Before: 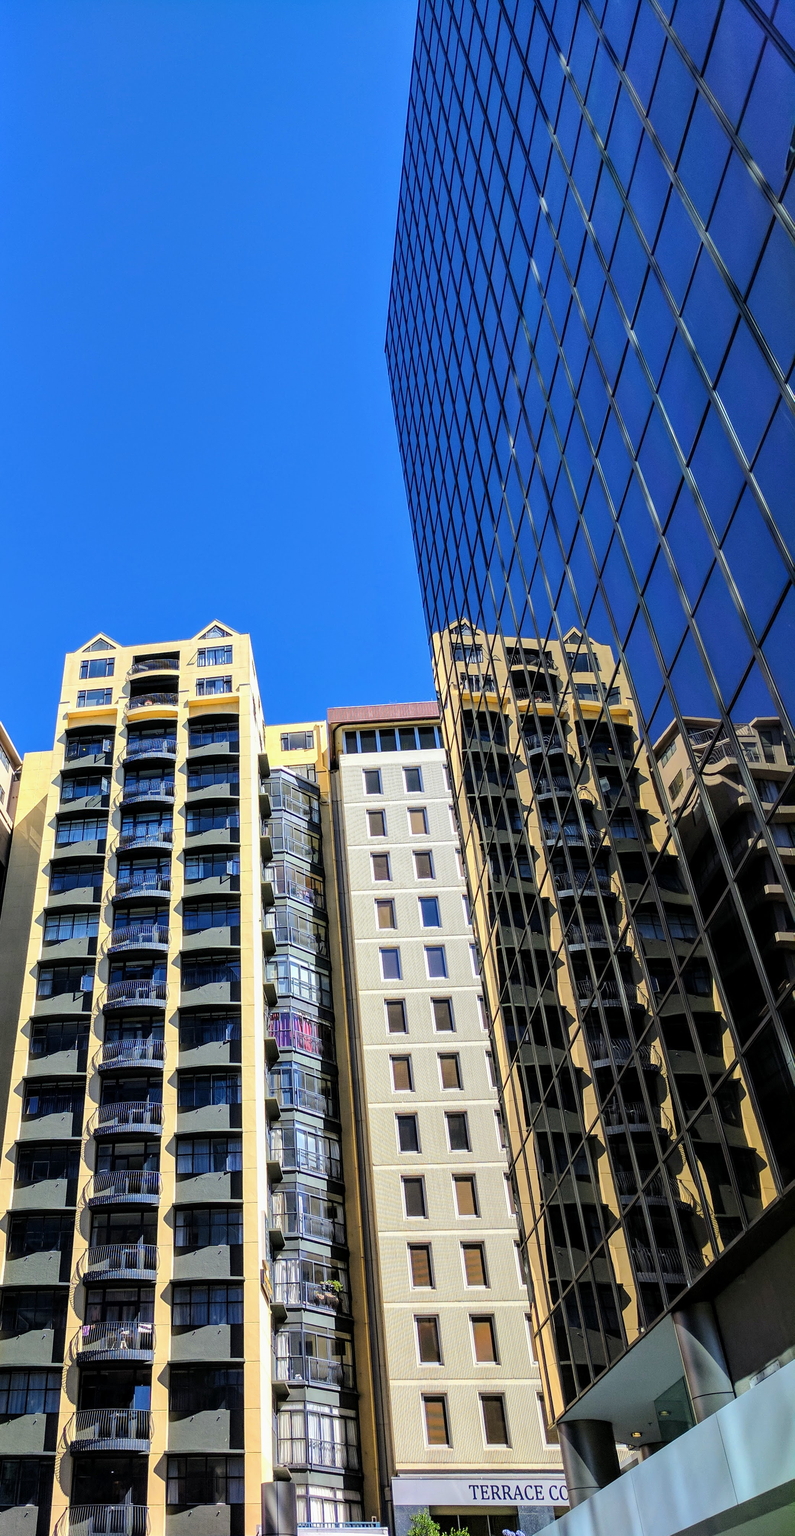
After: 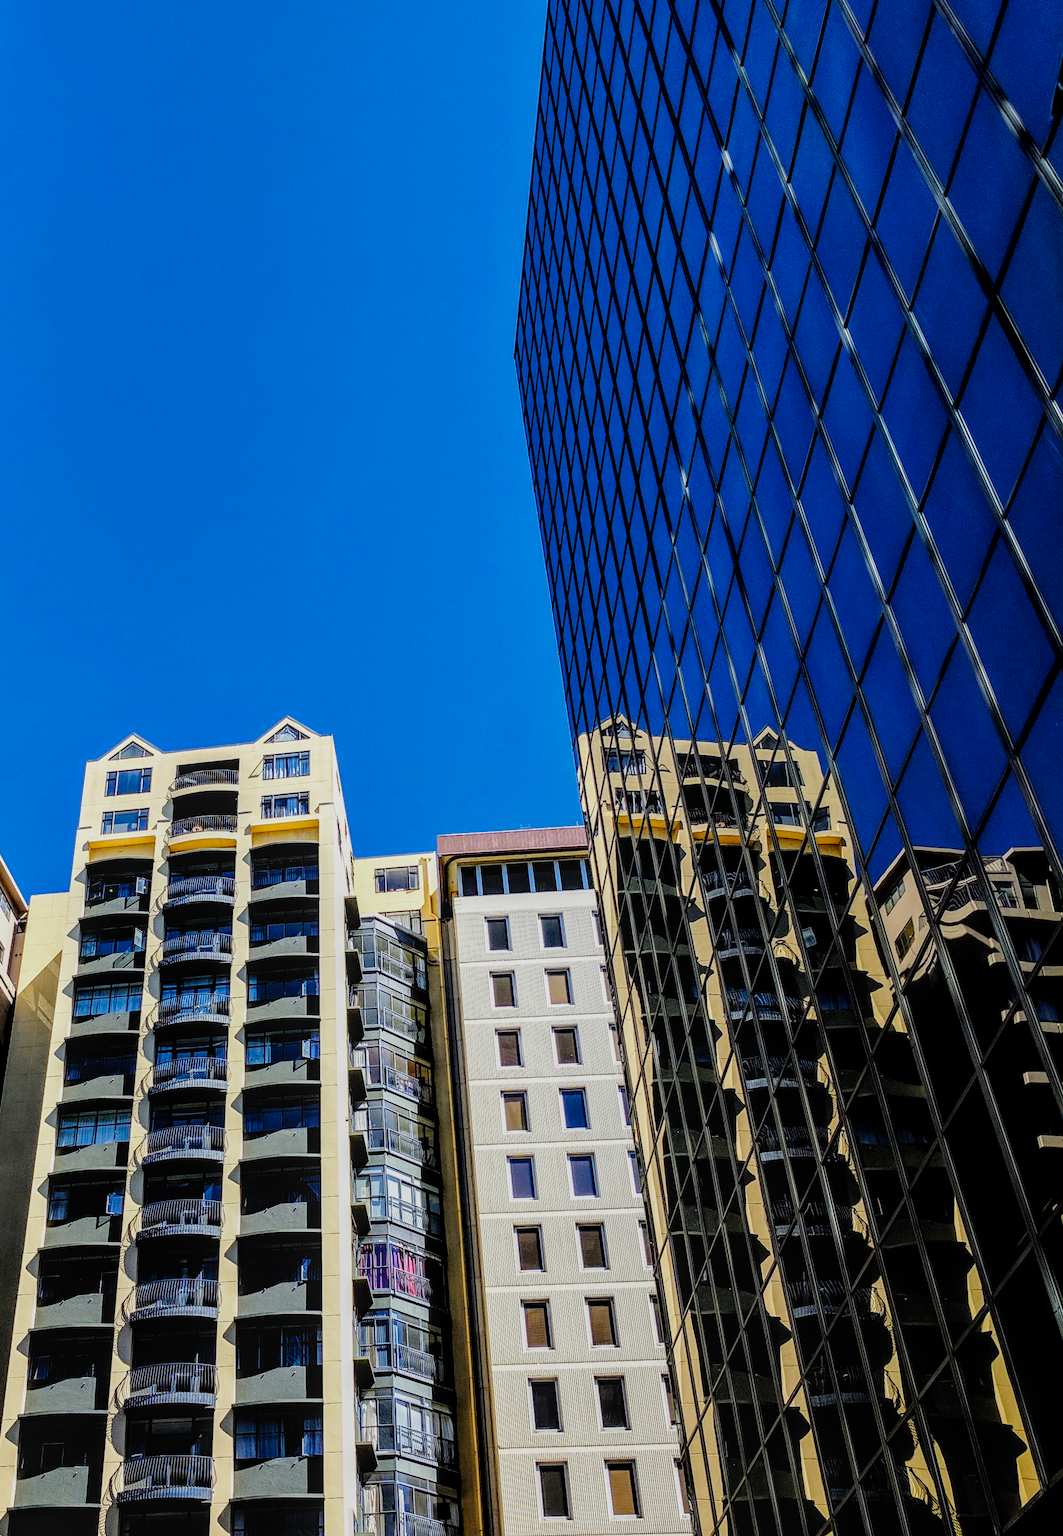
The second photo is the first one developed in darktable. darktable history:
local contrast: on, module defaults
shadows and highlights: shadows 1.01, highlights 41.15
exposure: exposure -0.404 EV, compensate highlight preservation false
filmic rgb: black relative exposure -4.99 EV, white relative exposure 3.98 EV, threshold 3.02 EV, hardness 2.9, contrast 1.404, preserve chrominance no, color science v3 (2019), use custom middle-gray values true, enable highlight reconstruction true
crop: left 0.207%, top 5.558%, bottom 19.835%
